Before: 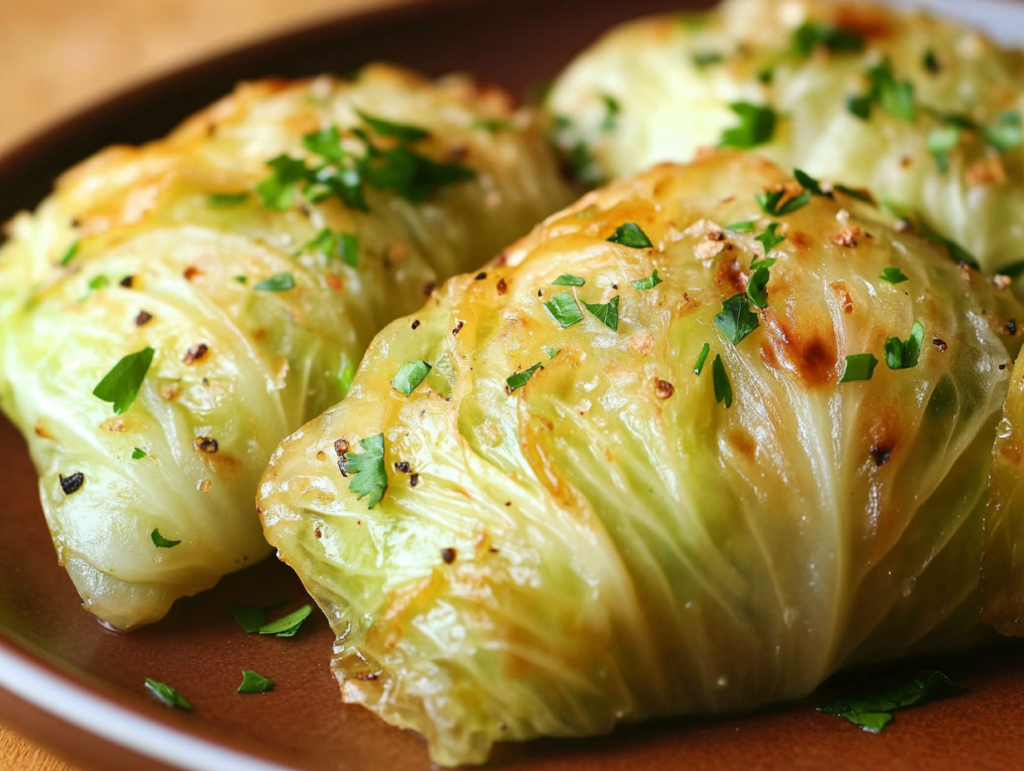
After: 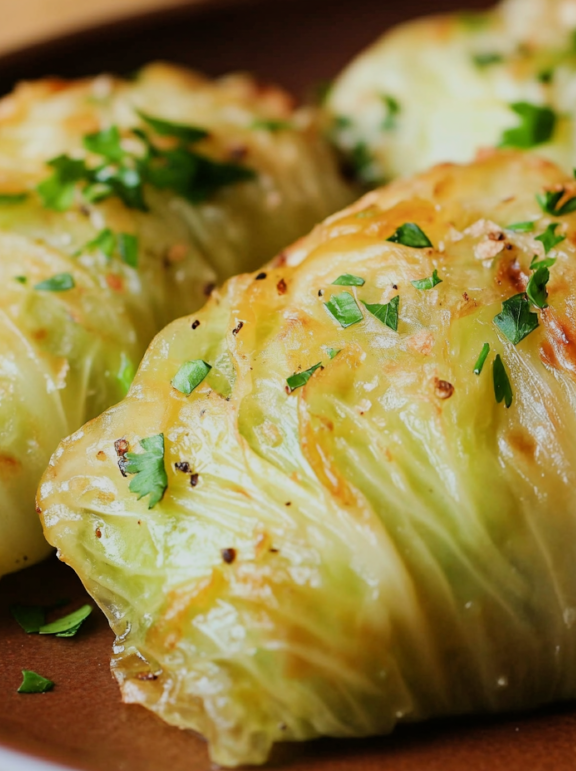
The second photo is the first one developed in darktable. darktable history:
filmic rgb: hardness 4.17
crop: left 21.496%, right 22.254%
